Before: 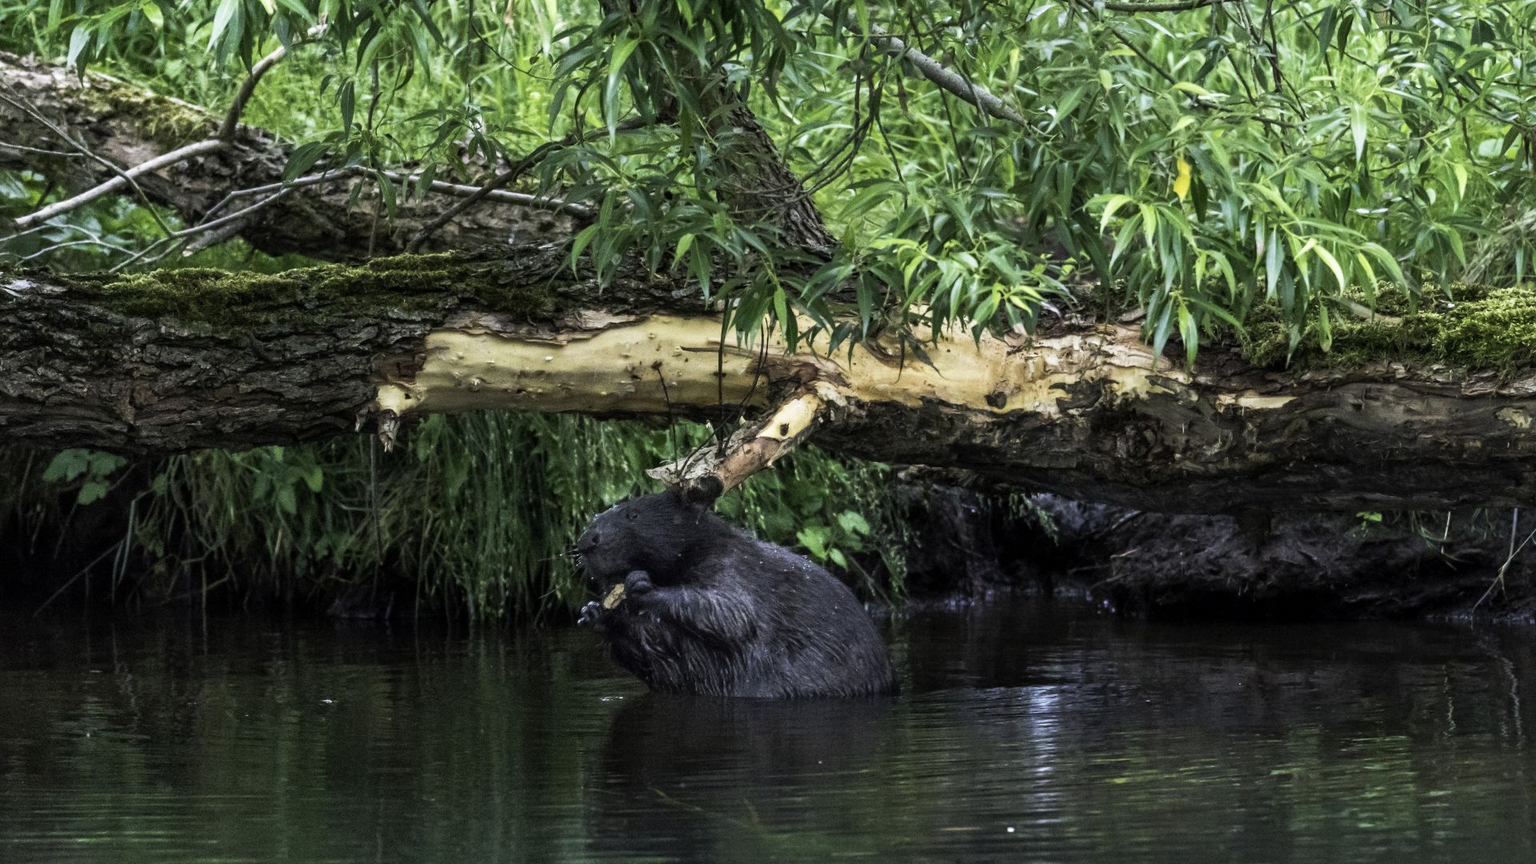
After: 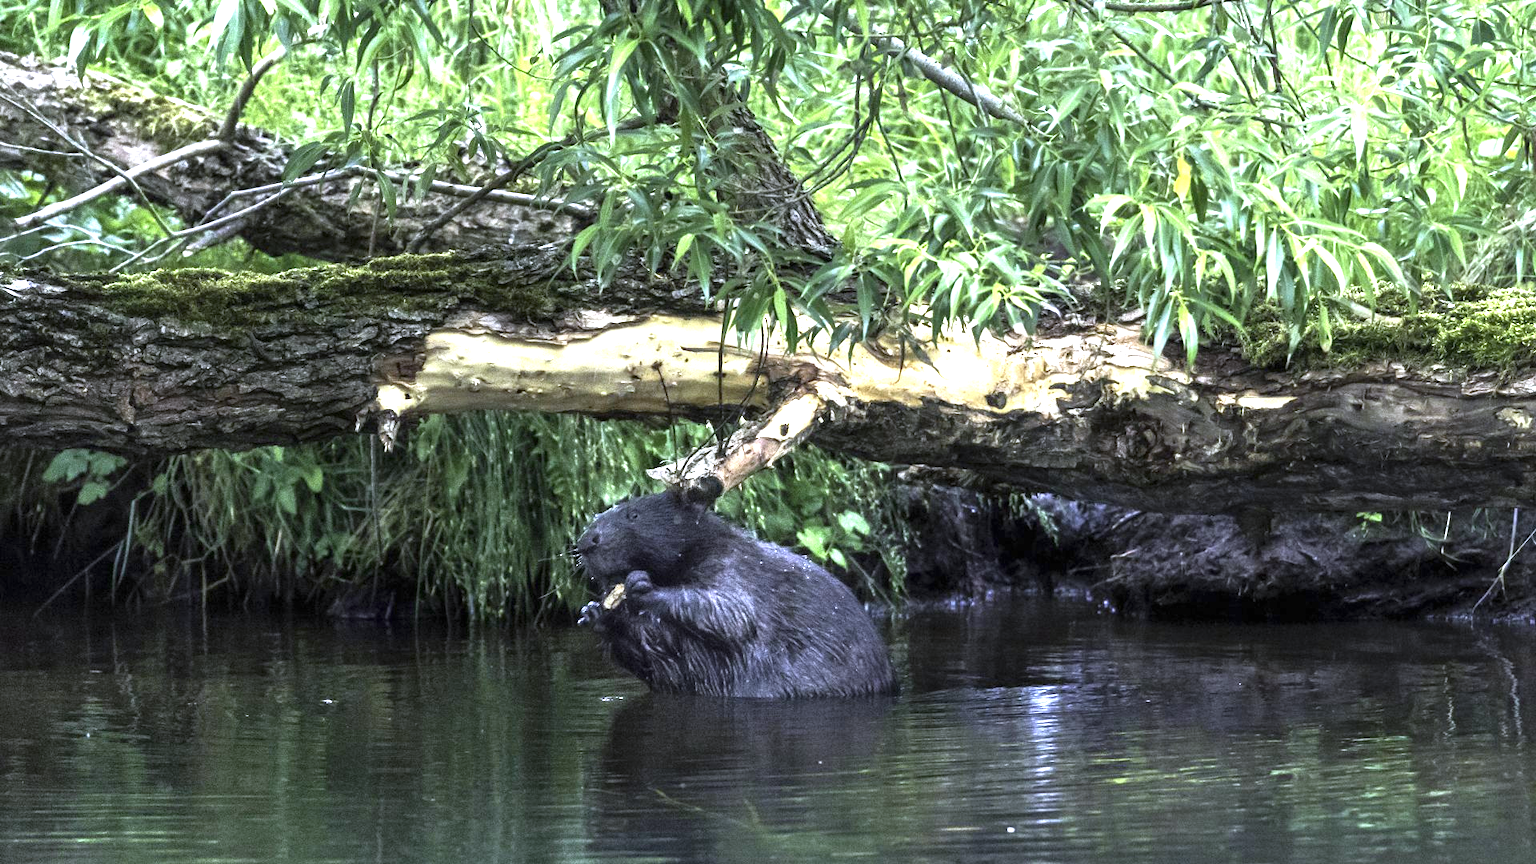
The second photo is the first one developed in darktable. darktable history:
exposure: black level correction 0, exposure 1.45 EV, compensate exposure bias true, compensate highlight preservation false
white balance: red 0.967, blue 1.119, emerald 0.756
